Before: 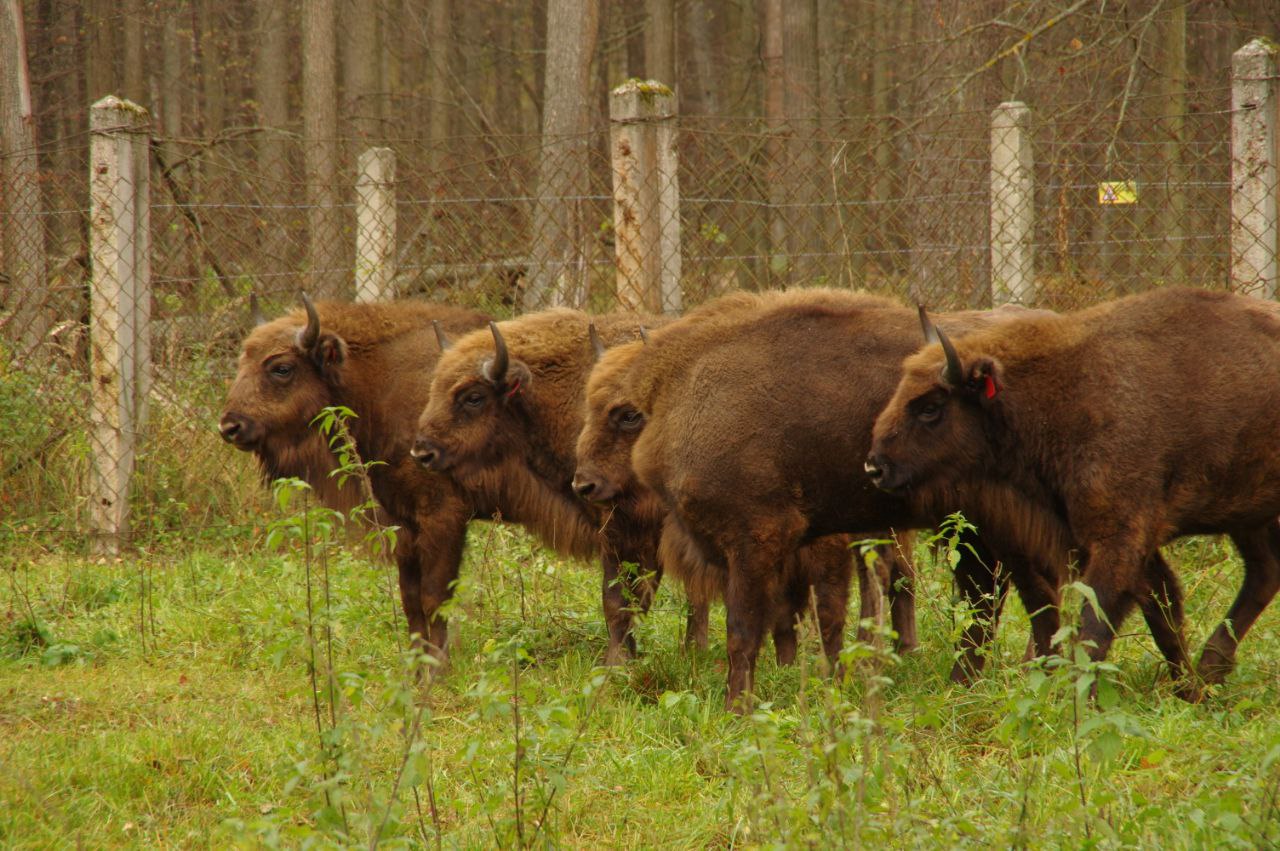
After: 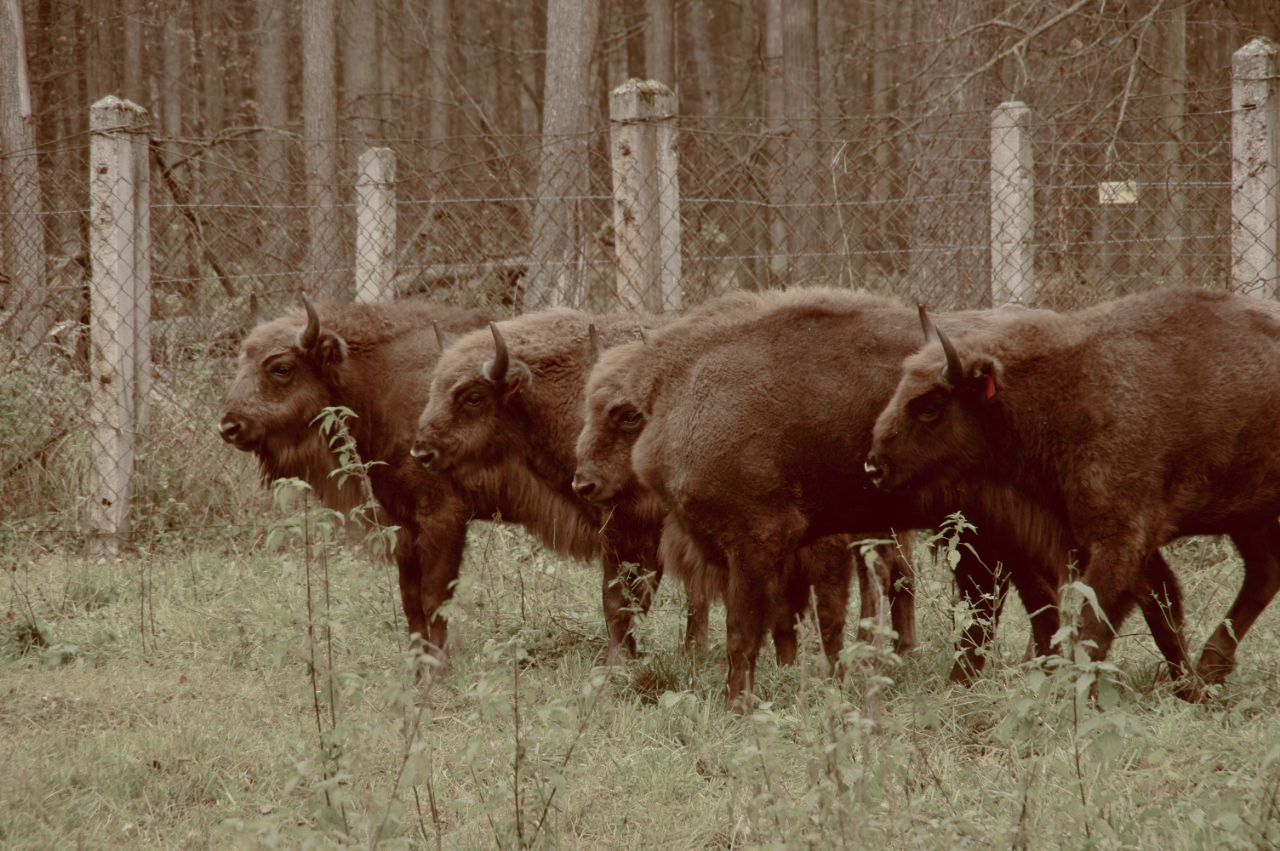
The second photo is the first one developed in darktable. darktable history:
color zones: curves: ch0 [(0.27, 0.396) (0.563, 0.504) (0.75, 0.5) (0.787, 0.307)]
tone curve: curves: ch0 [(0, 0) (0.003, 0.016) (0.011, 0.015) (0.025, 0.017) (0.044, 0.026) (0.069, 0.034) (0.1, 0.043) (0.136, 0.068) (0.177, 0.119) (0.224, 0.175) (0.277, 0.251) (0.335, 0.328) (0.399, 0.415) (0.468, 0.499) (0.543, 0.58) (0.623, 0.659) (0.709, 0.731) (0.801, 0.807) (0.898, 0.895) (1, 1)], preserve colors none
color balance rgb: shadows lift › luminance 1%, shadows lift › chroma 0.2%, shadows lift › hue 20°, power › luminance 1%, power › chroma 0.4%, power › hue 34°, highlights gain › luminance 0.8%, highlights gain › chroma 0.4%, highlights gain › hue 44°, global offset › chroma 0.4%, global offset › hue 34°, white fulcrum 0.08 EV, linear chroma grading › shadows -7%, linear chroma grading › highlights -7%, linear chroma grading › global chroma -10%, linear chroma grading › mid-tones -8%, perceptual saturation grading › global saturation -28%, perceptual saturation grading › highlights -20%, perceptual saturation grading › mid-tones -24%, perceptual saturation grading › shadows -24%, perceptual brilliance grading › global brilliance -1%, perceptual brilliance grading › highlights -1%, perceptual brilliance grading › mid-tones -1%, perceptual brilliance grading › shadows -1%, global vibrance -17%, contrast -6%
